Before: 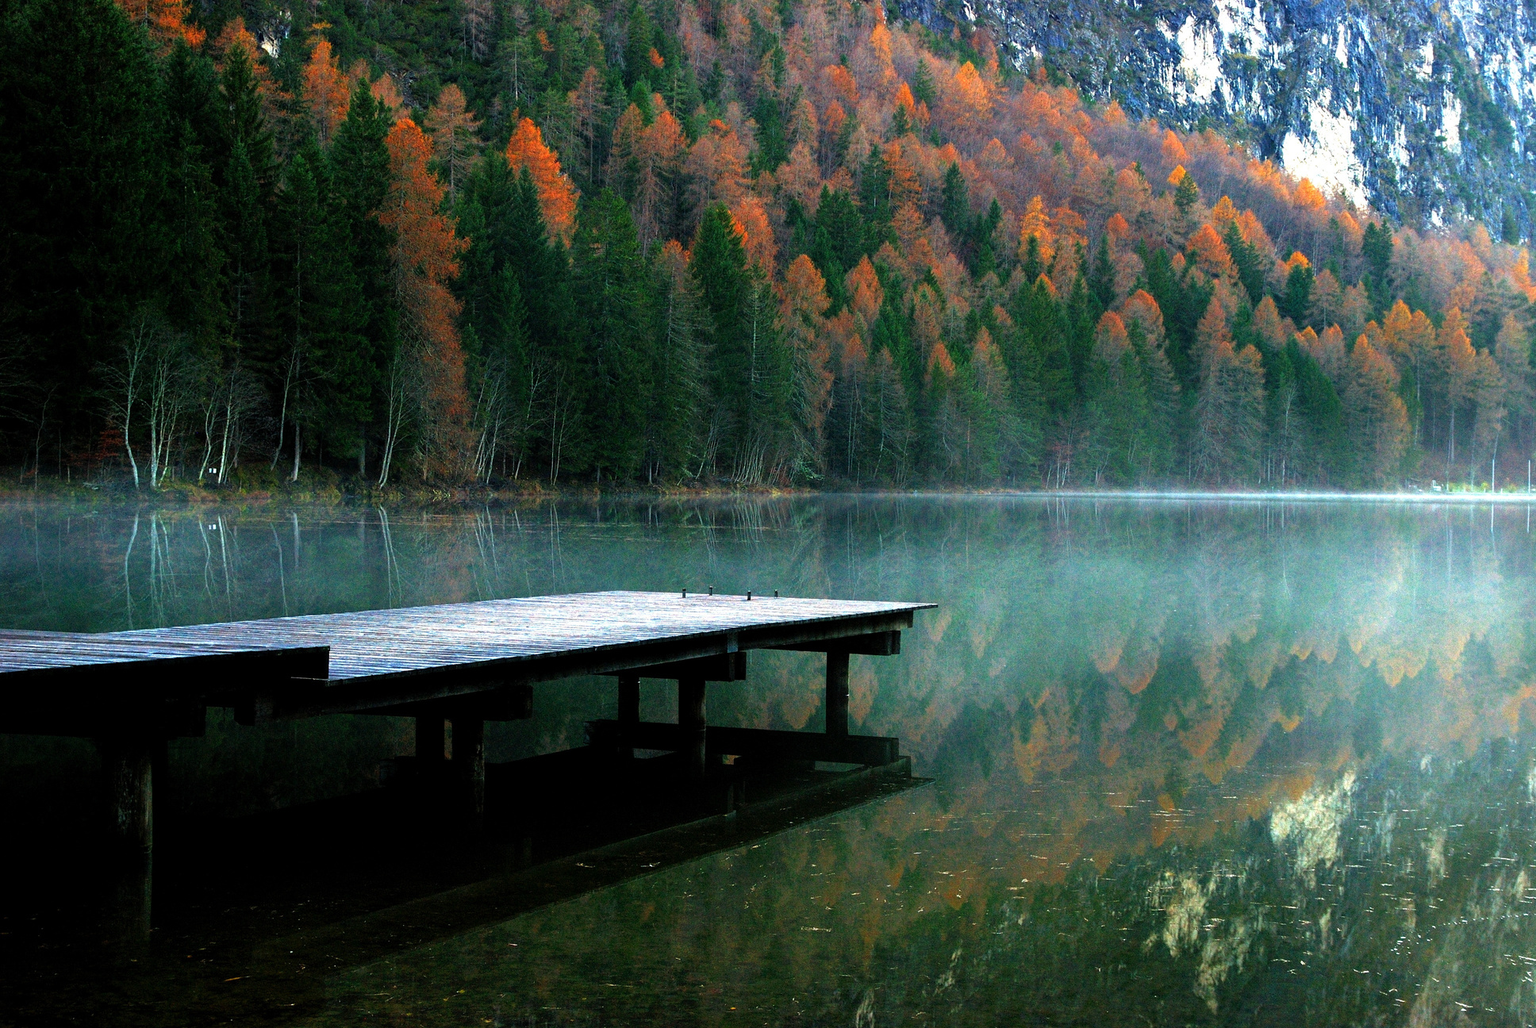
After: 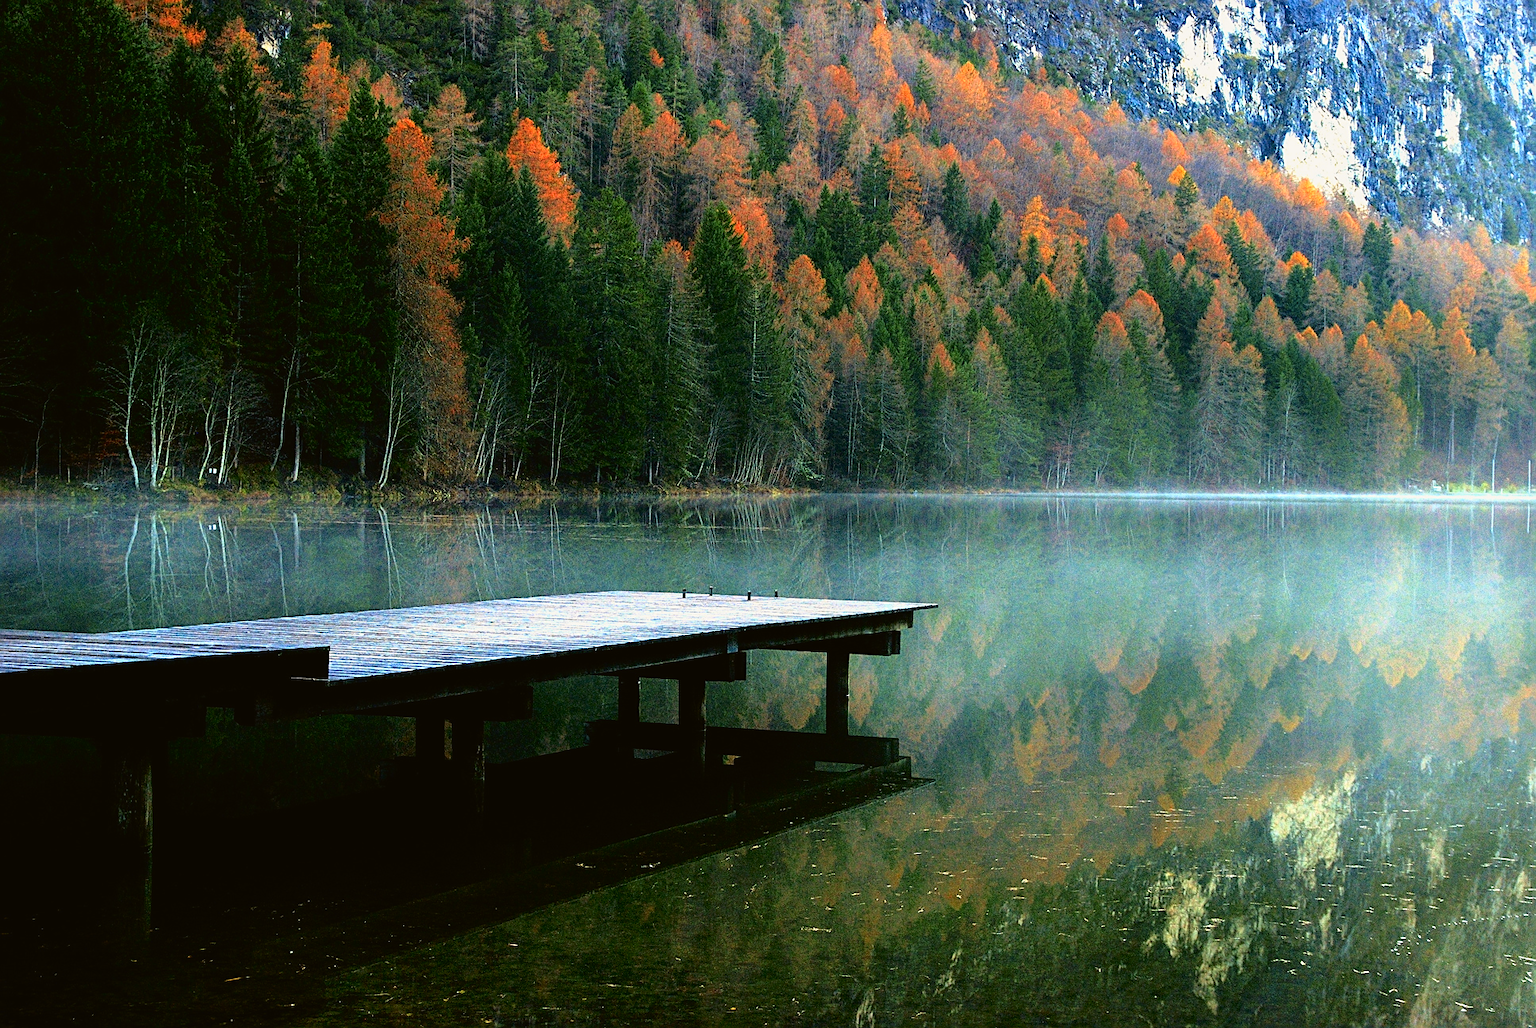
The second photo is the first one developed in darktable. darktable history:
tone curve: curves: ch0 [(0, 0.021) (0.049, 0.044) (0.152, 0.14) (0.328, 0.377) (0.473, 0.543) (0.641, 0.705) (0.85, 0.894) (1, 0.969)]; ch1 [(0, 0) (0.302, 0.331) (0.433, 0.432) (0.472, 0.47) (0.502, 0.503) (0.527, 0.516) (0.564, 0.573) (0.614, 0.626) (0.677, 0.701) (0.859, 0.885) (1, 1)]; ch2 [(0, 0) (0.33, 0.301) (0.447, 0.44) (0.487, 0.496) (0.502, 0.516) (0.535, 0.563) (0.565, 0.597) (0.608, 0.641) (1, 1)], color space Lab, independent channels
sharpen: on, module defaults
